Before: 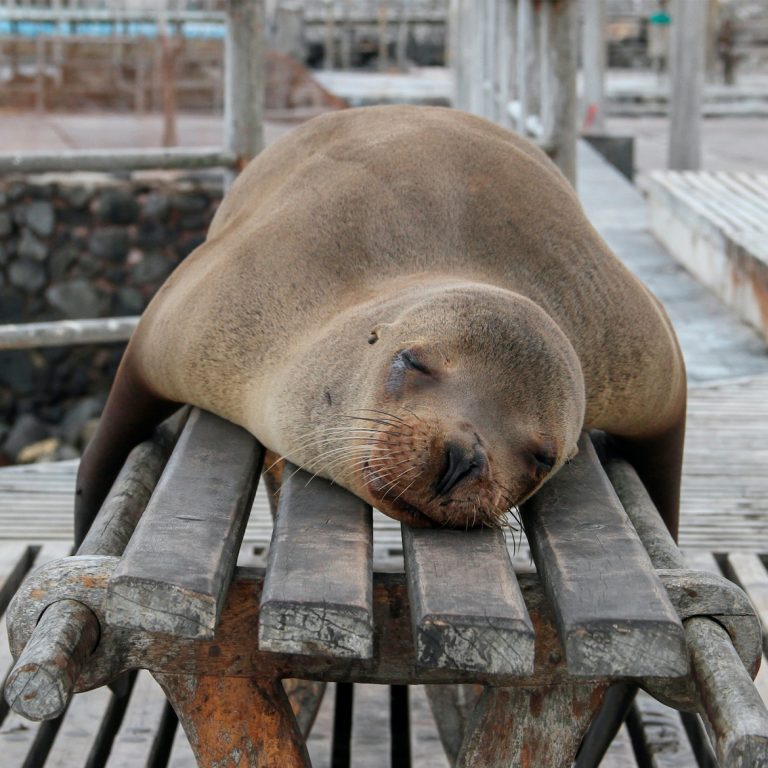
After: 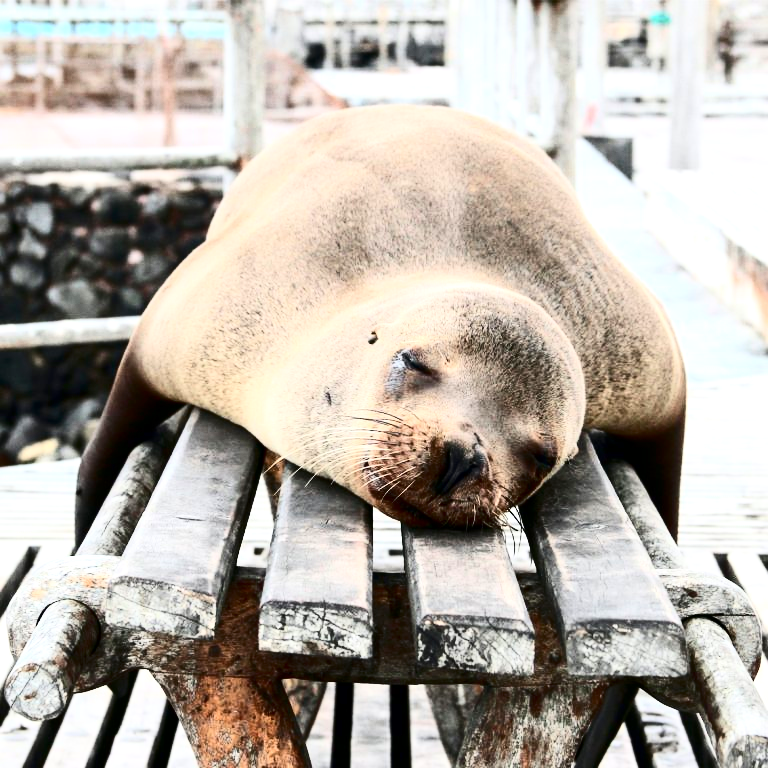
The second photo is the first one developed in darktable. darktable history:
contrast brightness saturation: contrast 0.5, saturation -0.1
exposure: black level correction 0.001, exposure 1.129 EV, compensate exposure bias true, compensate highlight preservation false
